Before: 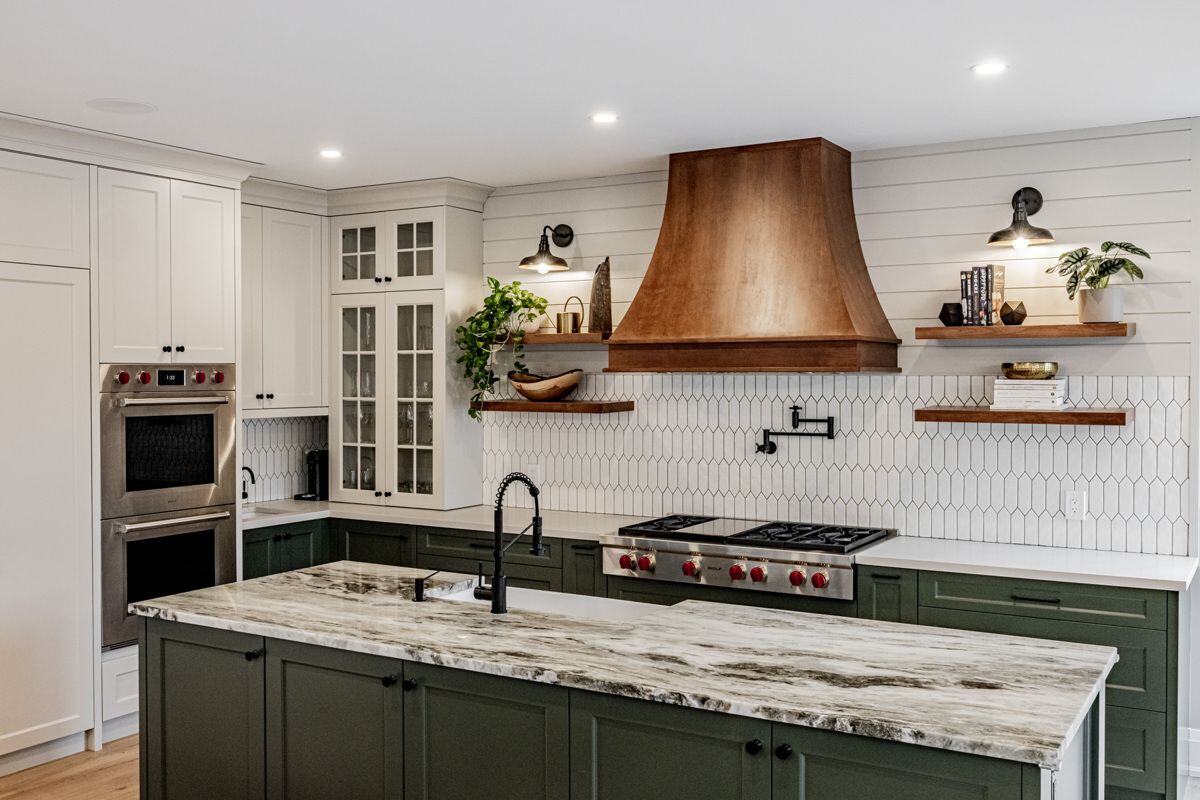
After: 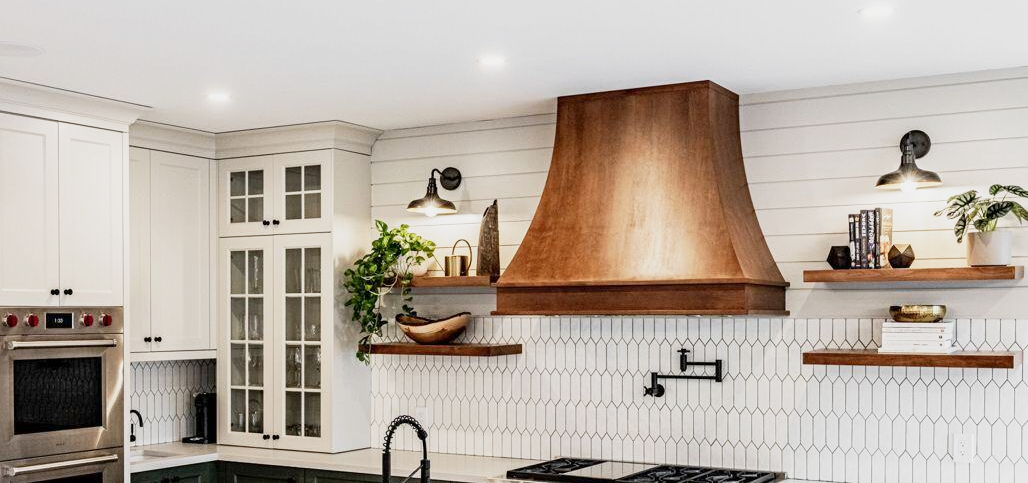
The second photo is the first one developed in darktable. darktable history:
base curve: curves: ch0 [(0, 0) (0.088, 0.125) (0.176, 0.251) (0.354, 0.501) (0.613, 0.749) (1, 0.877)], preserve colors none
crop and rotate: left 9.345%, top 7.22%, right 4.982%, bottom 32.331%
